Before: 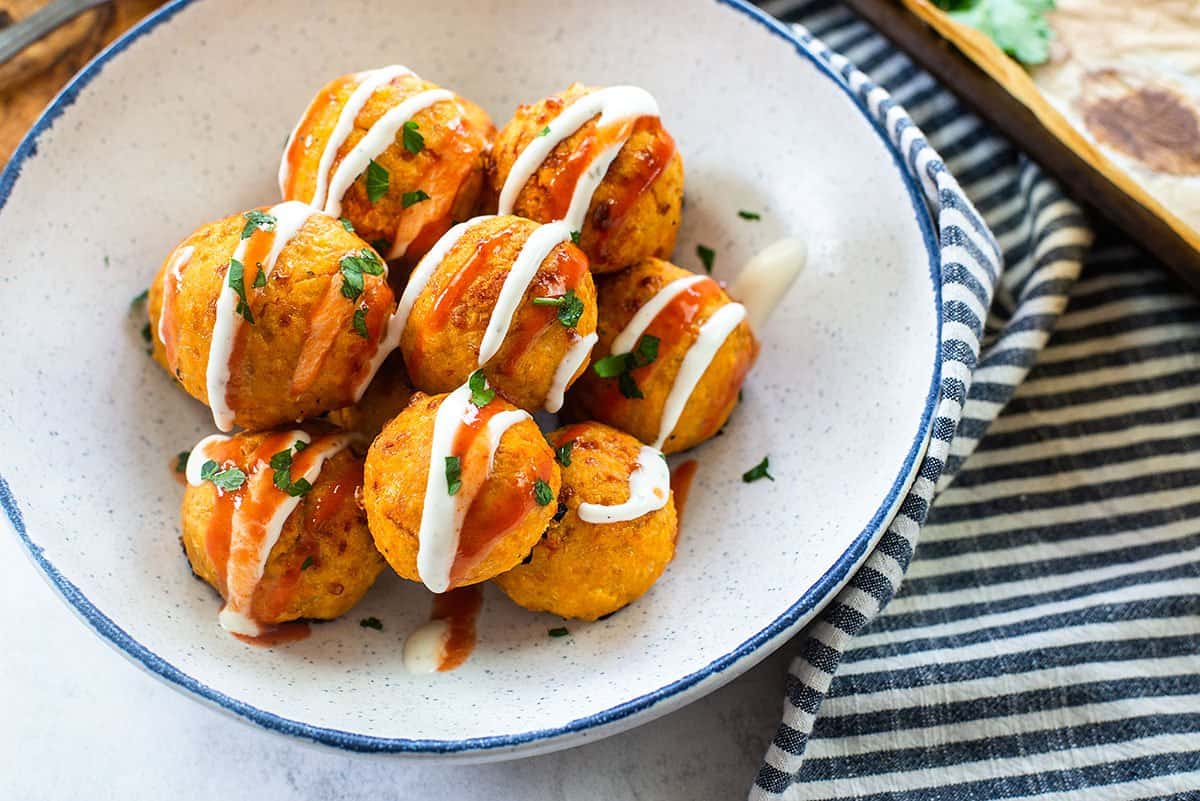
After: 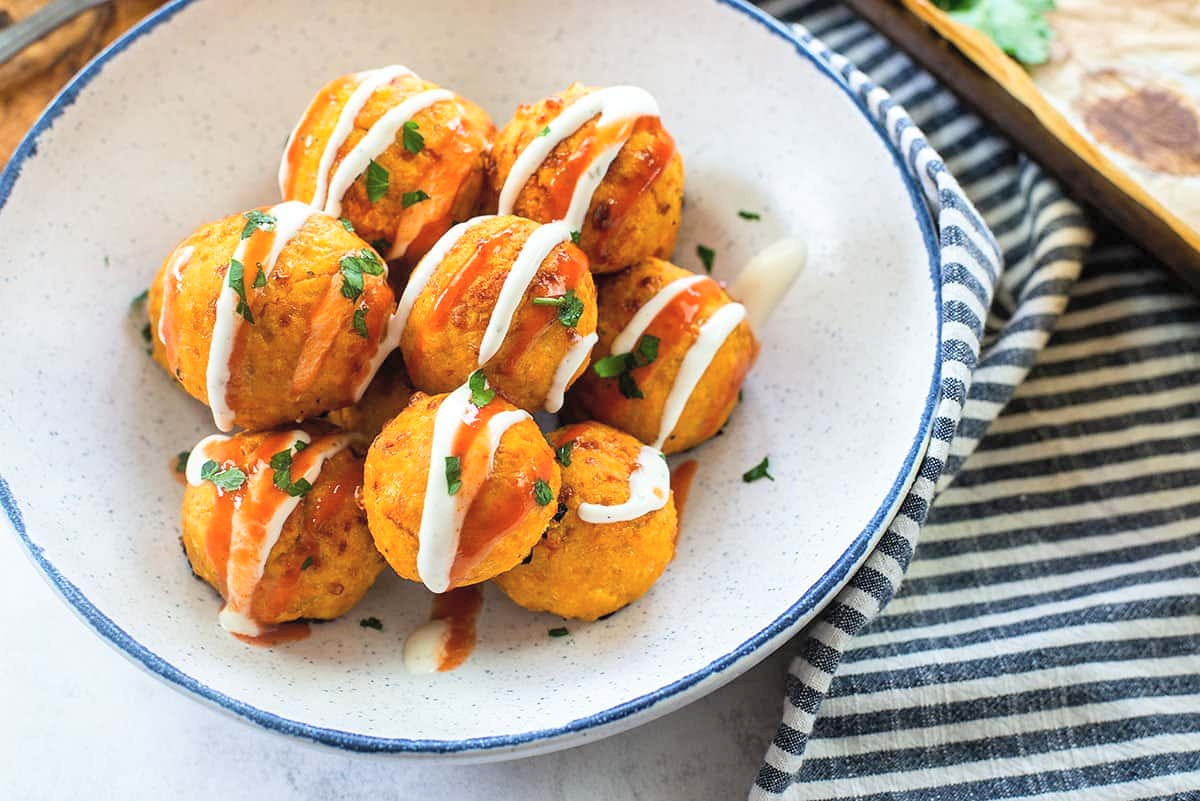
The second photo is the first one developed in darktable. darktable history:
contrast brightness saturation: brightness 0.12
